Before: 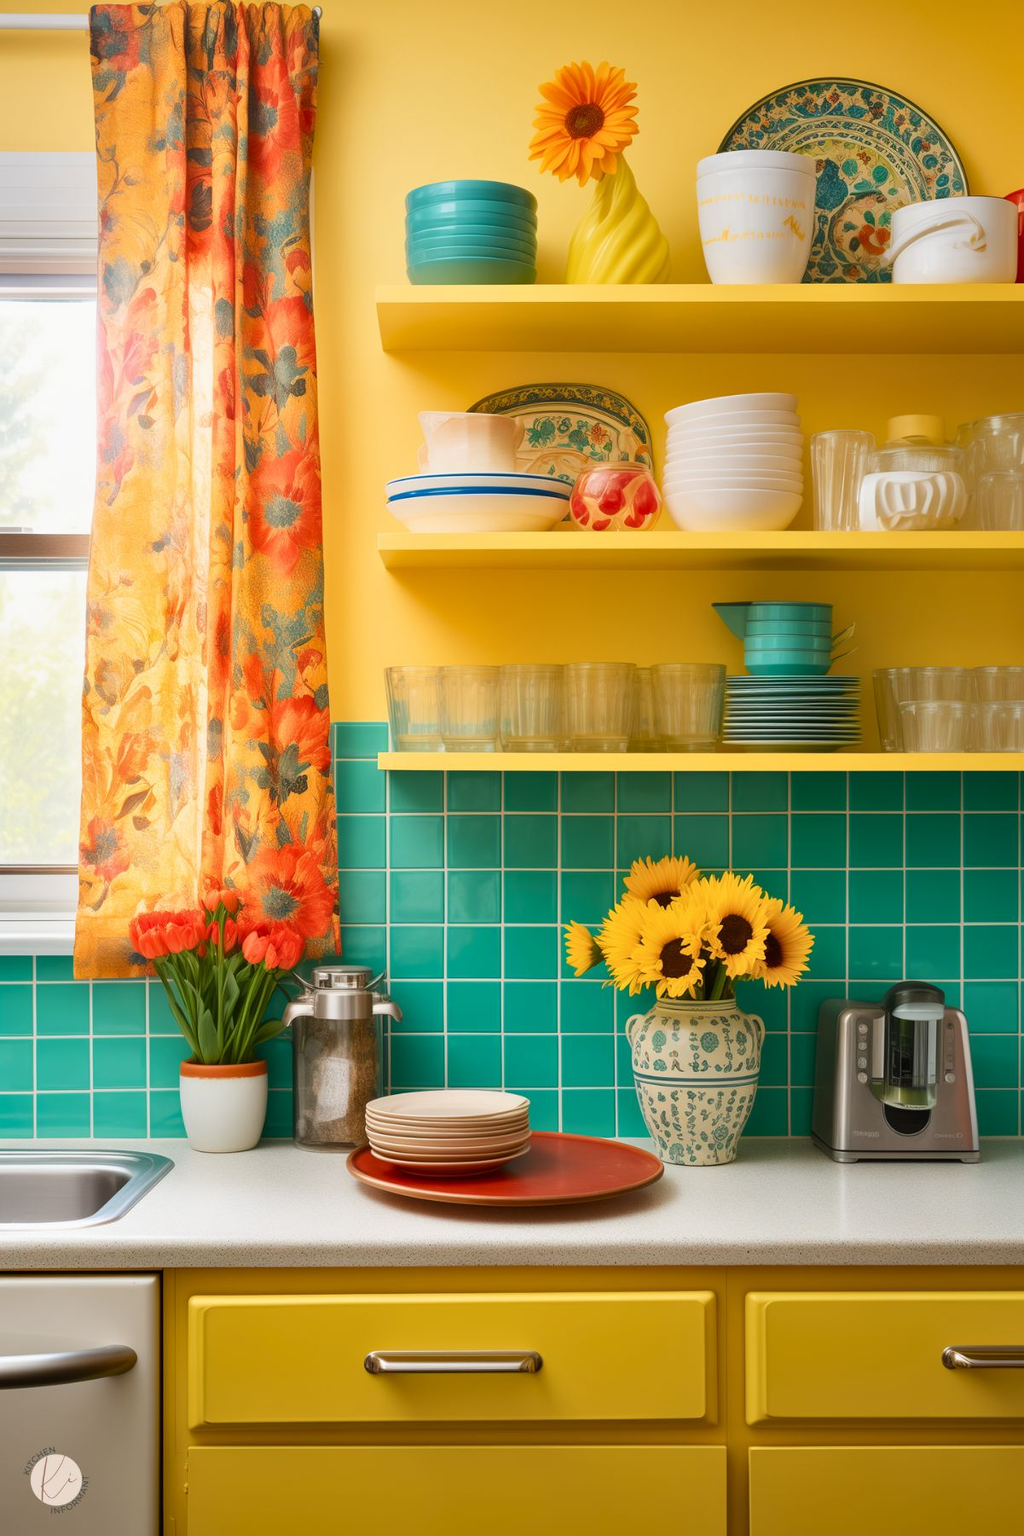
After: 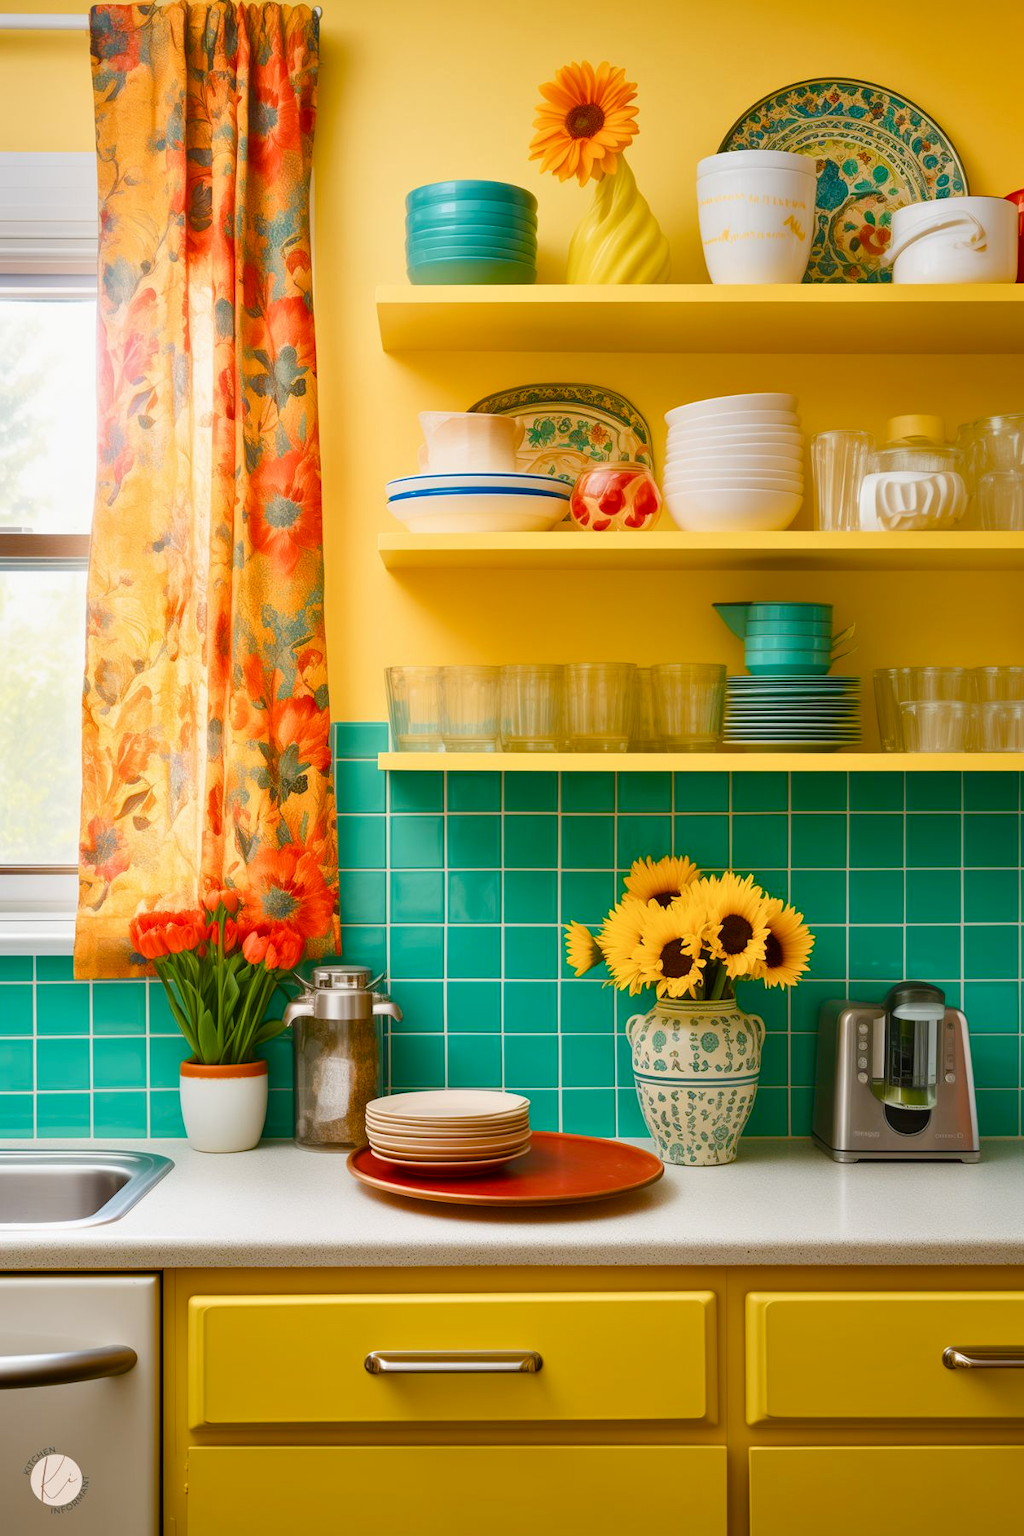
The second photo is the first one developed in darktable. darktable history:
color balance rgb: perceptual saturation grading › global saturation 20%, perceptual saturation grading › highlights -25.734%, perceptual saturation grading › shadows 49.957%
